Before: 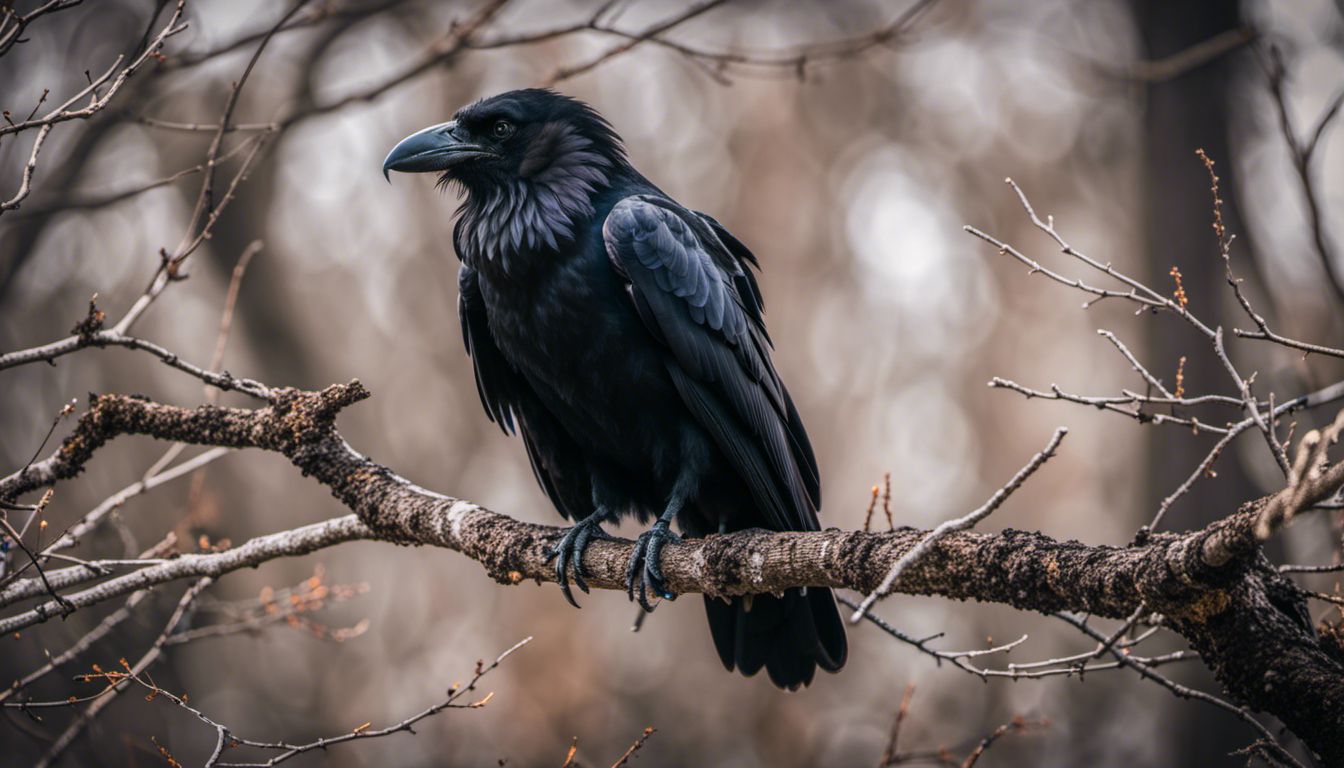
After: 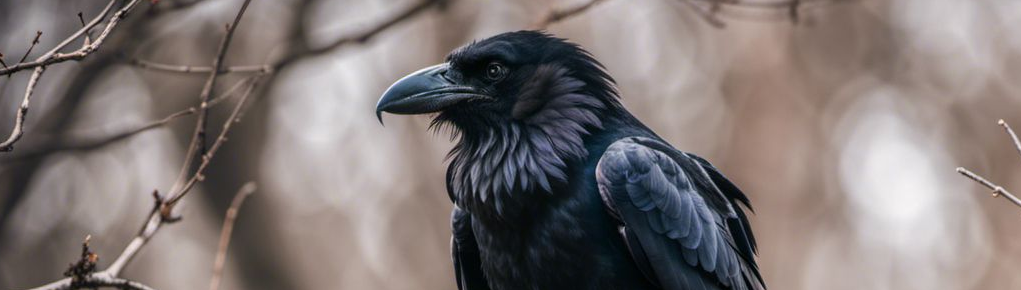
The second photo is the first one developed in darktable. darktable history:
crop: left 0.57%, top 7.631%, right 23.392%, bottom 54.579%
